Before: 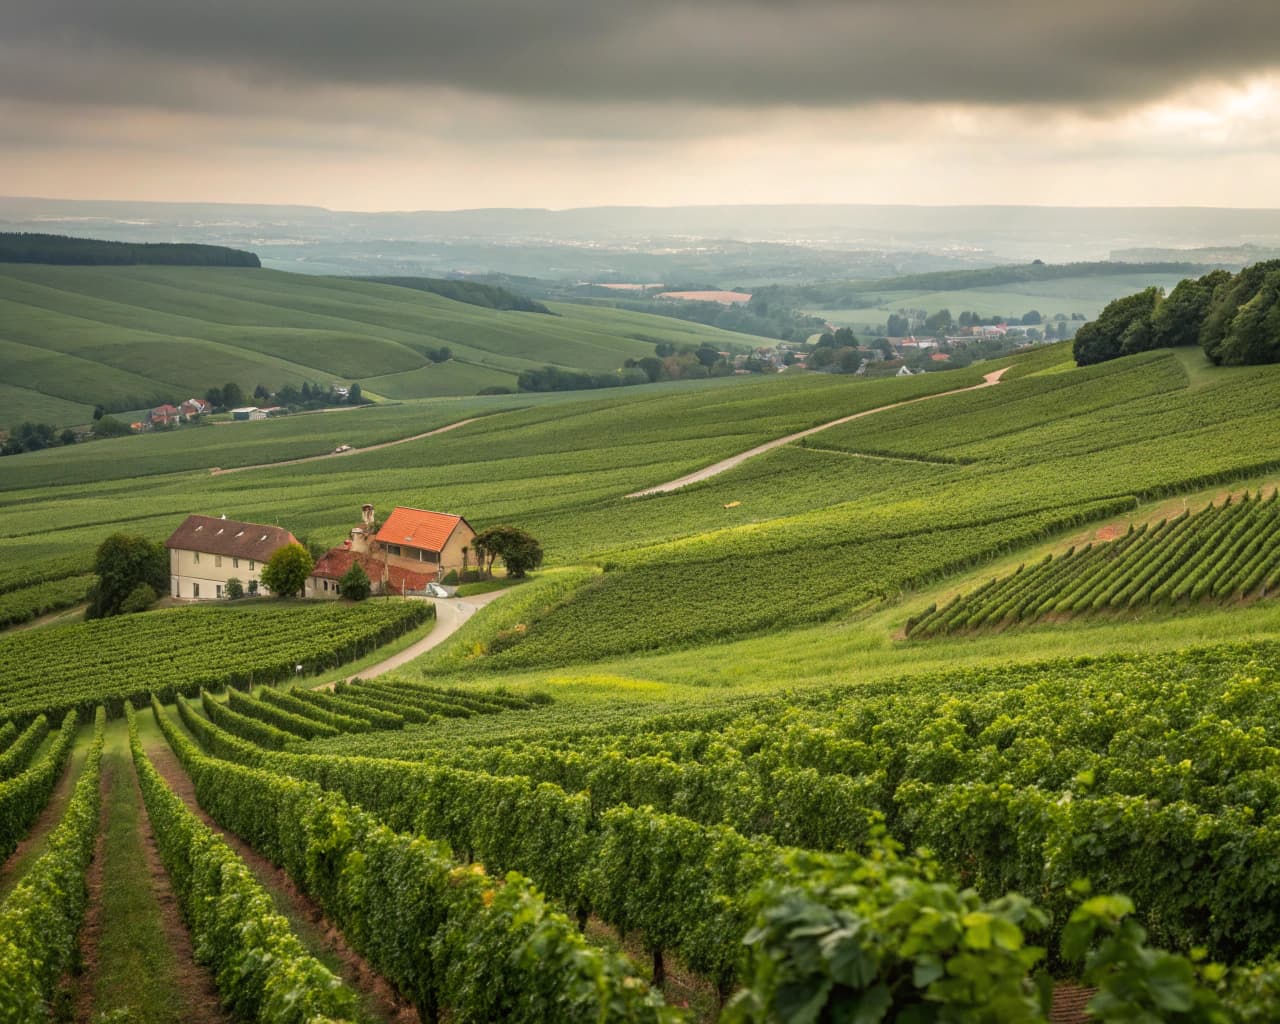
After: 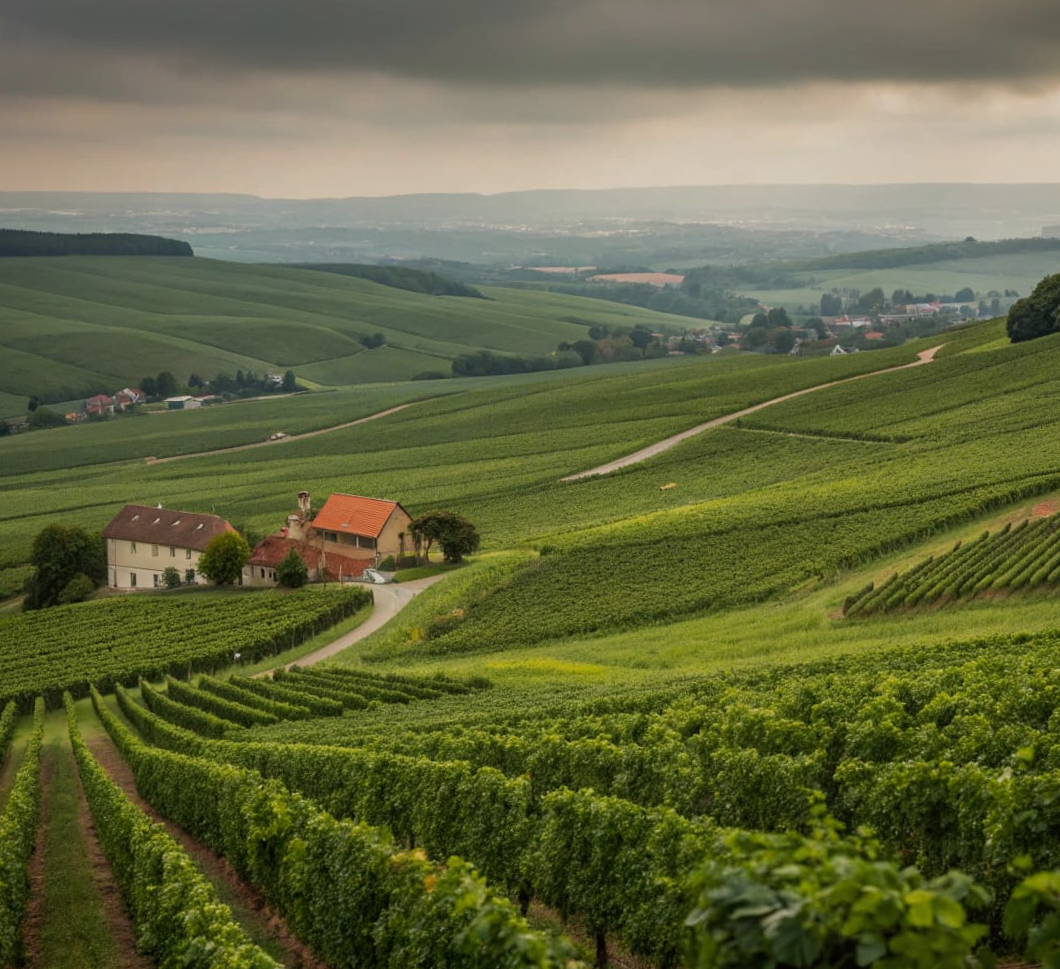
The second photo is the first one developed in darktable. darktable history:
crop and rotate: angle 0.849°, left 4.219%, top 0.864%, right 11.39%, bottom 2.672%
exposure: exposure -0.569 EV, compensate exposure bias true, compensate highlight preservation false
